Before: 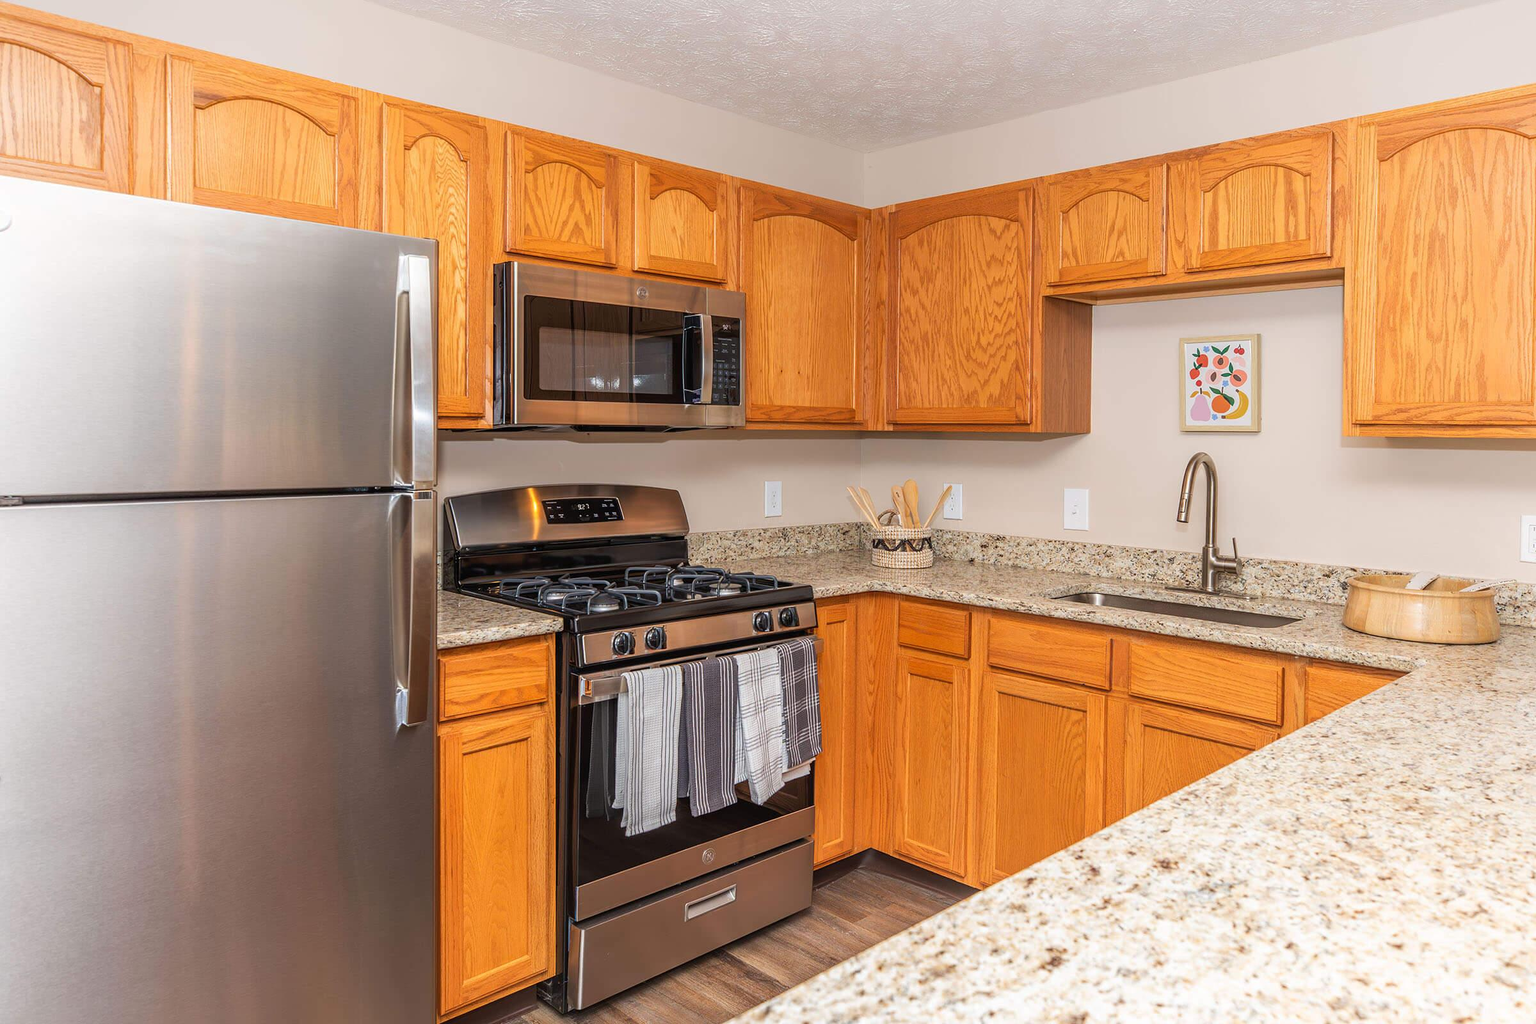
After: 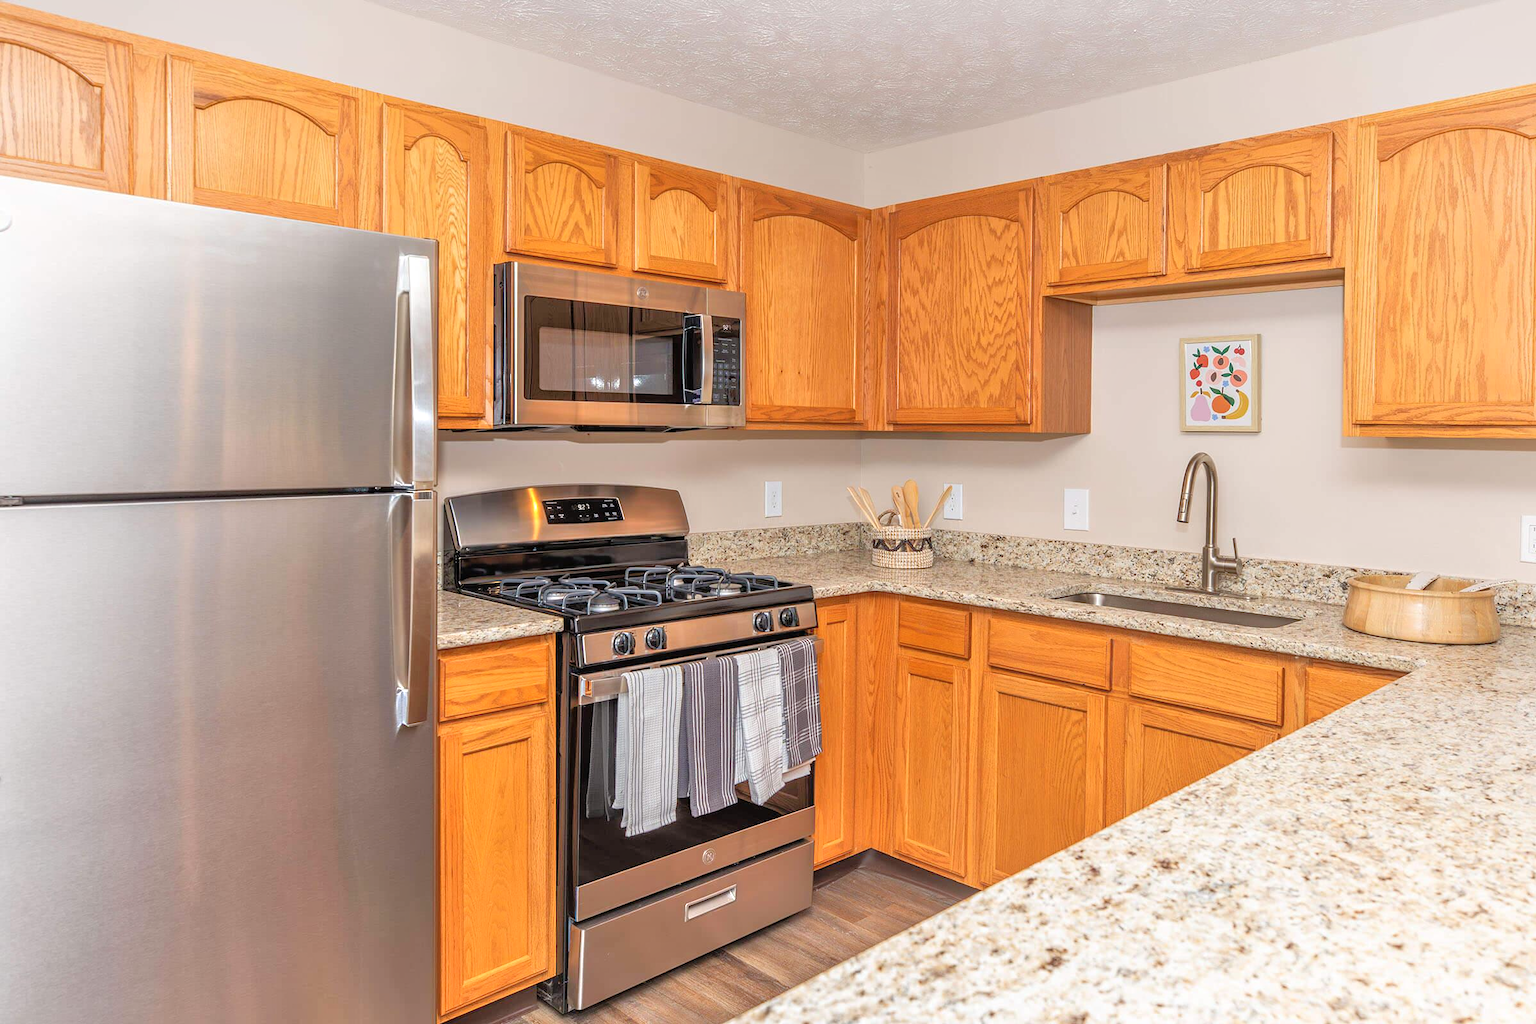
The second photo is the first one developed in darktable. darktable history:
contrast brightness saturation: saturation -0.05
tone equalizer: -7 EV 0.15 EV, -6 EV 0.6 EV, -5 EV 1.15 EV, -4 EV 1.33 EV, -3 EV 1.15 EV, -2 EV 0.6 EV, -1 EV 0.15 EV, mask exposure compensation -0.5 EV
